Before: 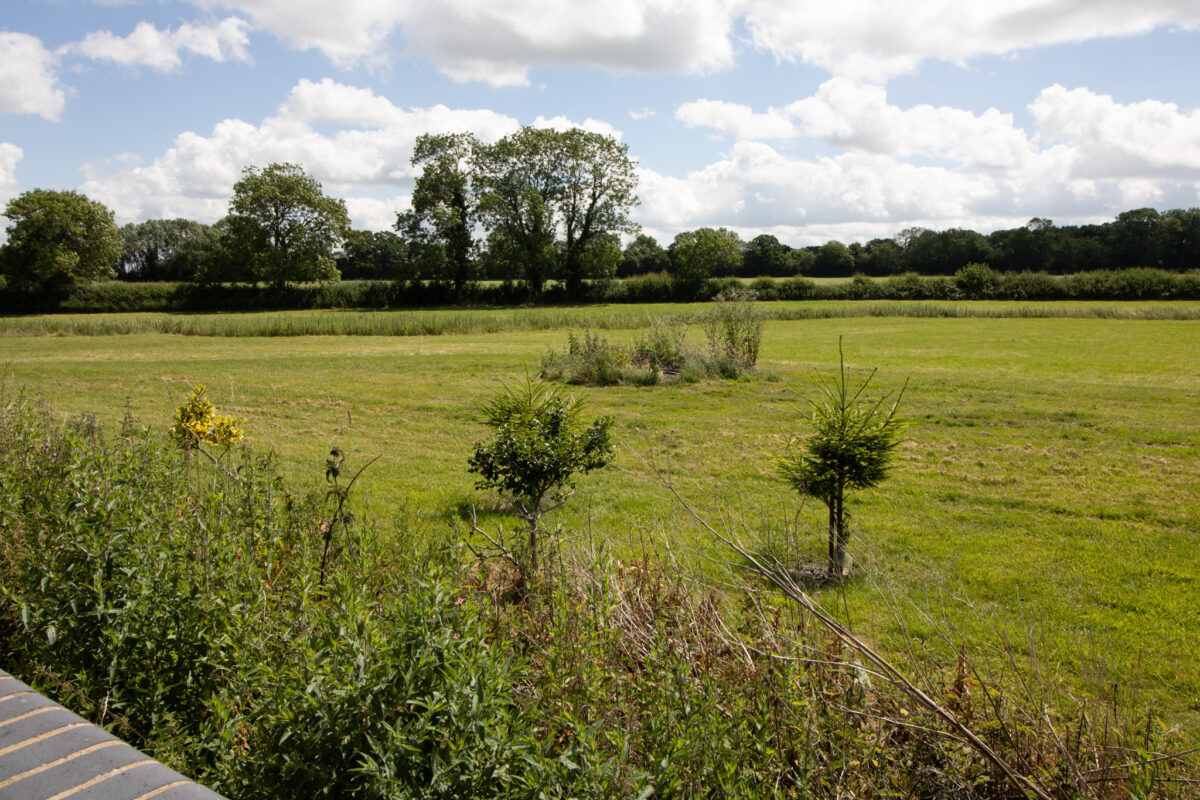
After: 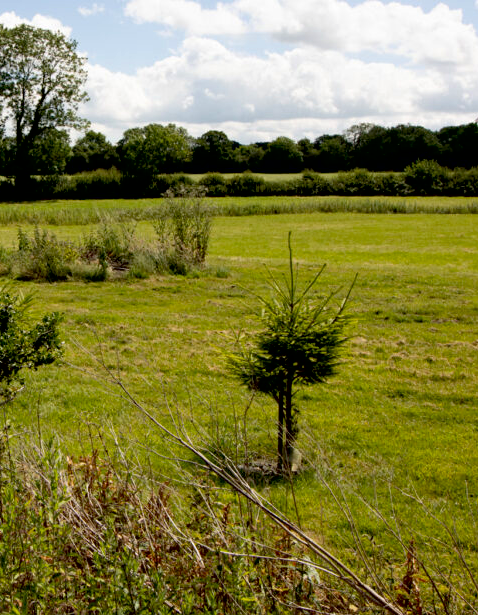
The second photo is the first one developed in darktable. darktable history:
contrast brightness saturation: contrast 0.077, saturation 0.024
exposure: black level correction 0.017, exposure -0.01 EV, compensate exposure bias true, compensate highlight preservation false
crop: left 45.996%, top 13.097%, right 14.138%, bottom 9.99%
haze removal: compatibility mode true, adaptive false
